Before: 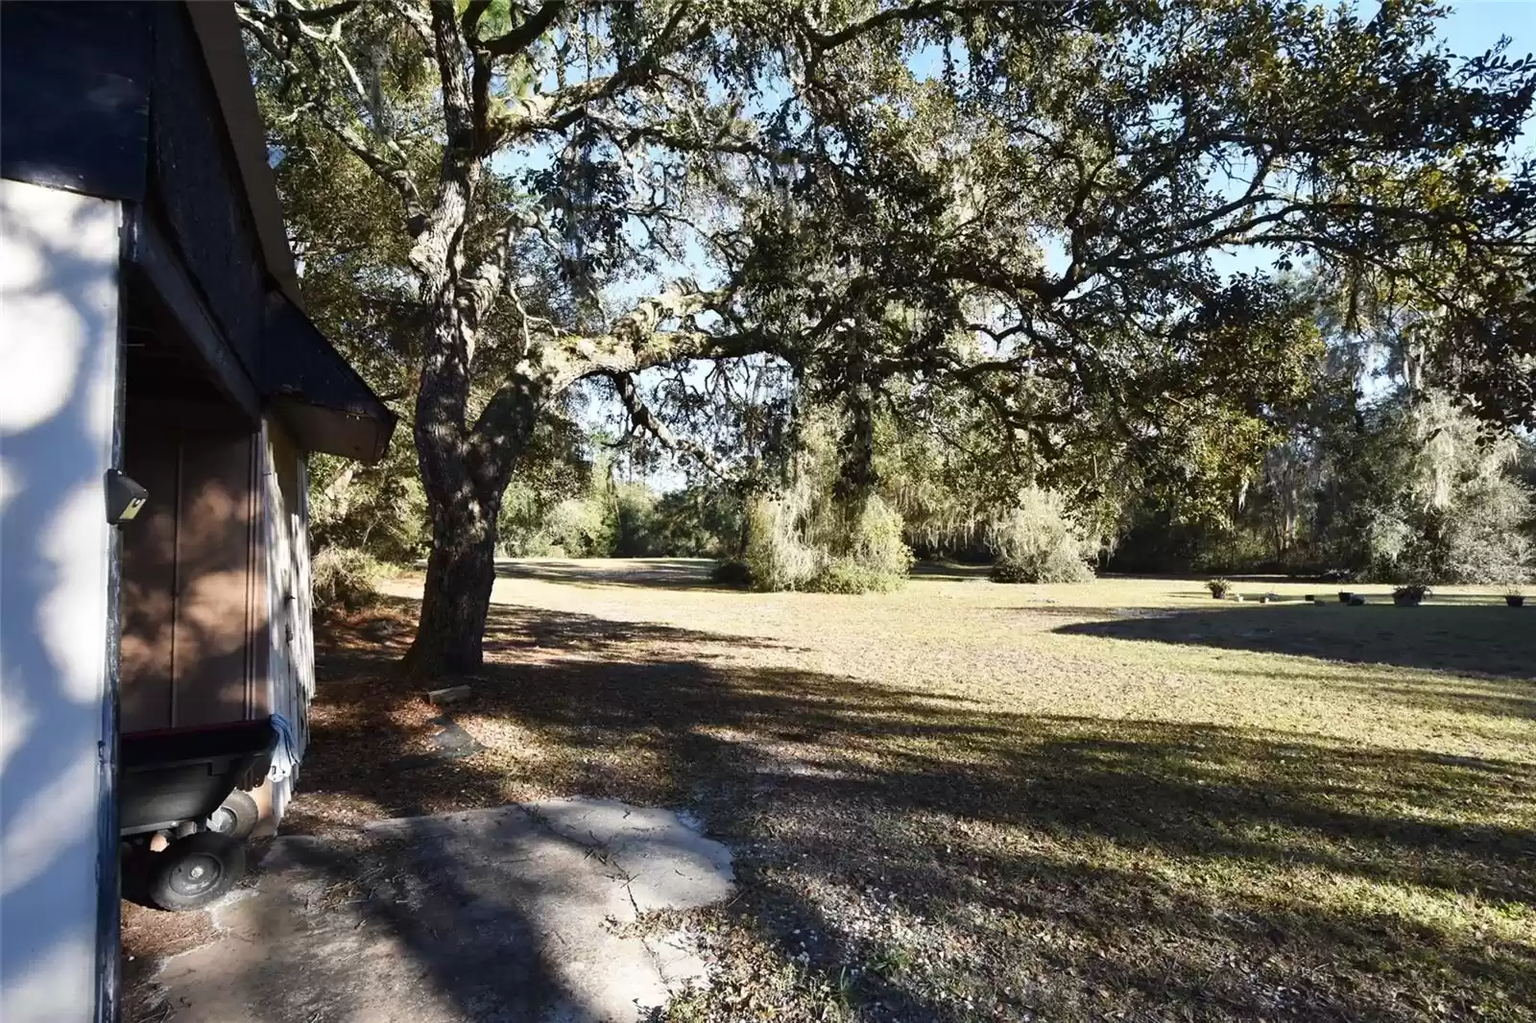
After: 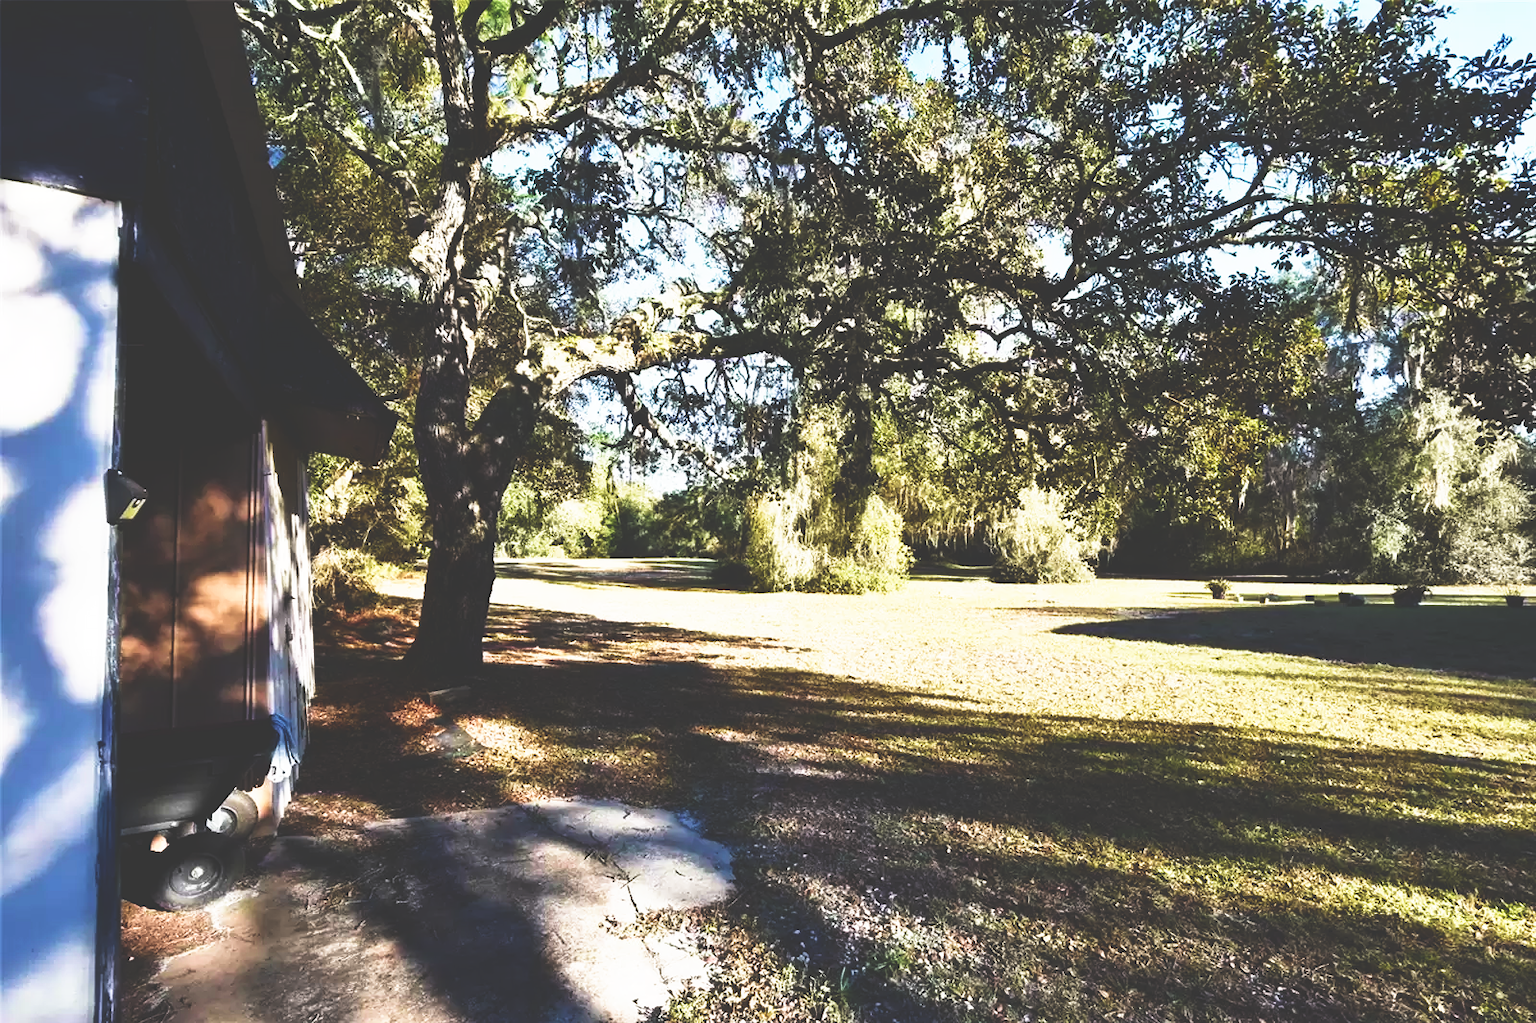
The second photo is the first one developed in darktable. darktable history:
base curve: curves: ch0 [(0, 0.036) (0.007, 0.037) (0.604, 0.887) (1, 1)], preserve colors none
velvia: strength 39.63%
